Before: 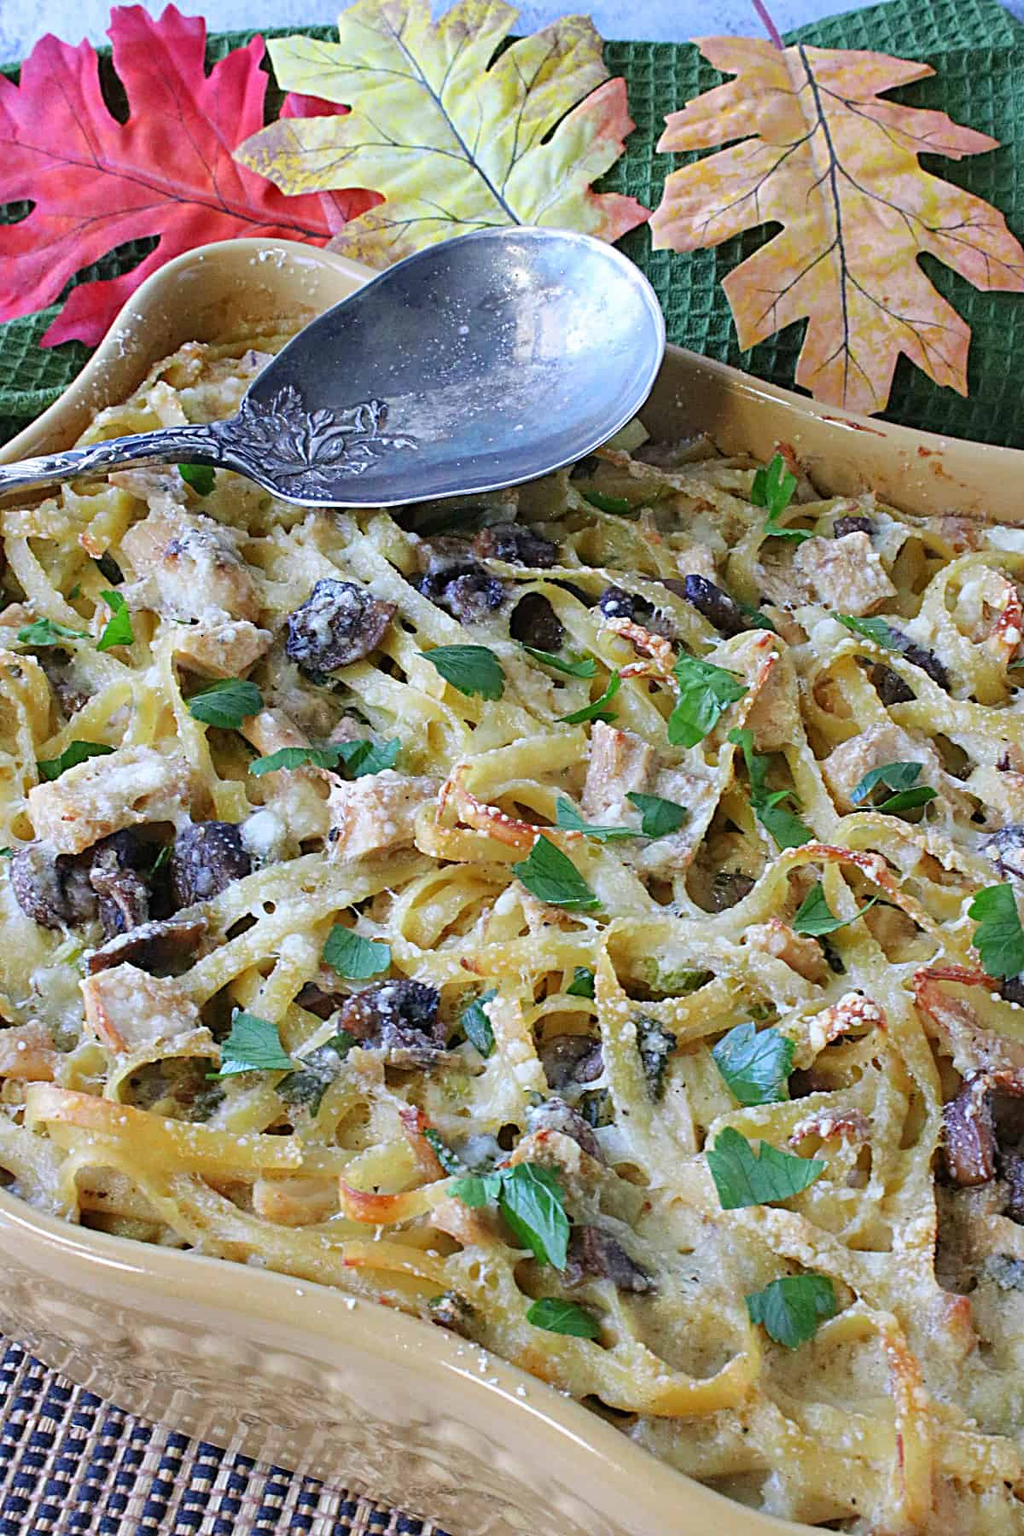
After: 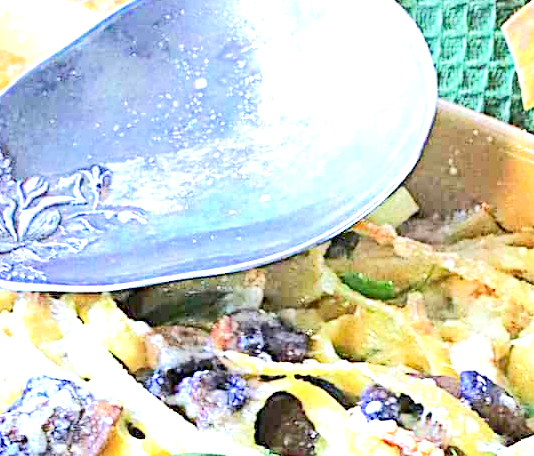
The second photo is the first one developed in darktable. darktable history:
exposure: black level correction 0.001, exposure 1.128 EV, compensate highlight preservation false
tone equalizer: -8 EV 1.99 EV, -7 EV 1.97 EV, -6 EV 1.97 EV, -5 EV 1.98 EV, -4 EV 1.97 EV, -3 EV 1.5 EV, -2 EV 0.978 EV, -1 EV 0.481 EV, edges refinement/feathering 500, mask exposure compensation -1.57 EV, preserve details no
crop: left 28.62%, top 16.848%, right 26.84%, bottom 57.775%
